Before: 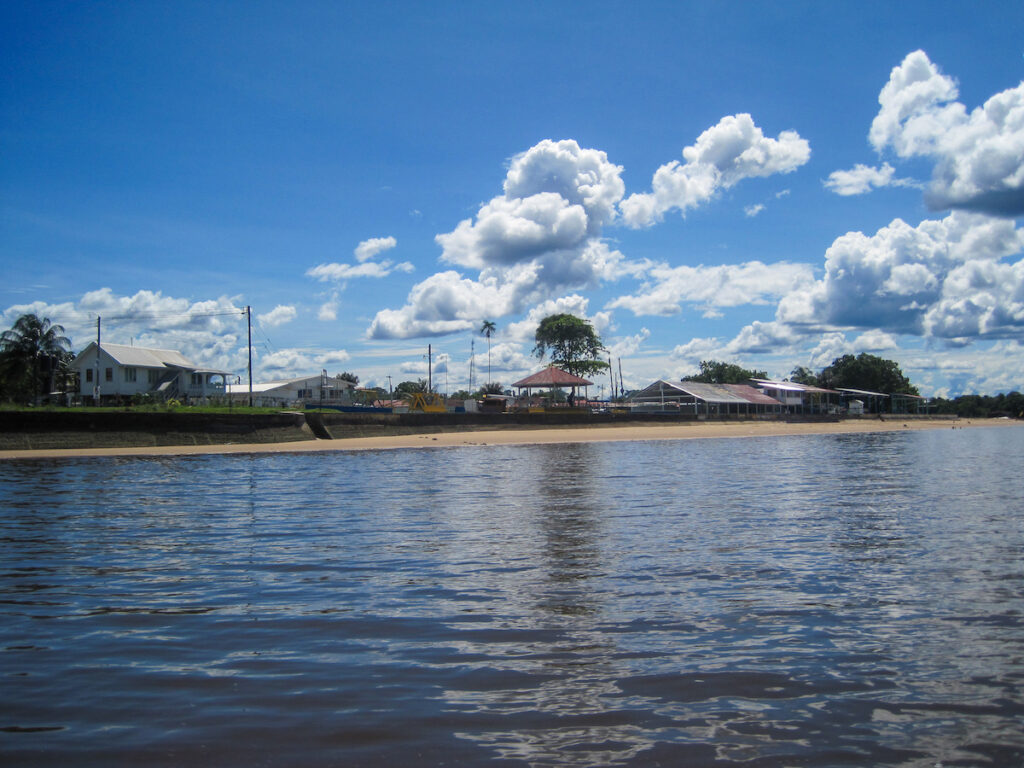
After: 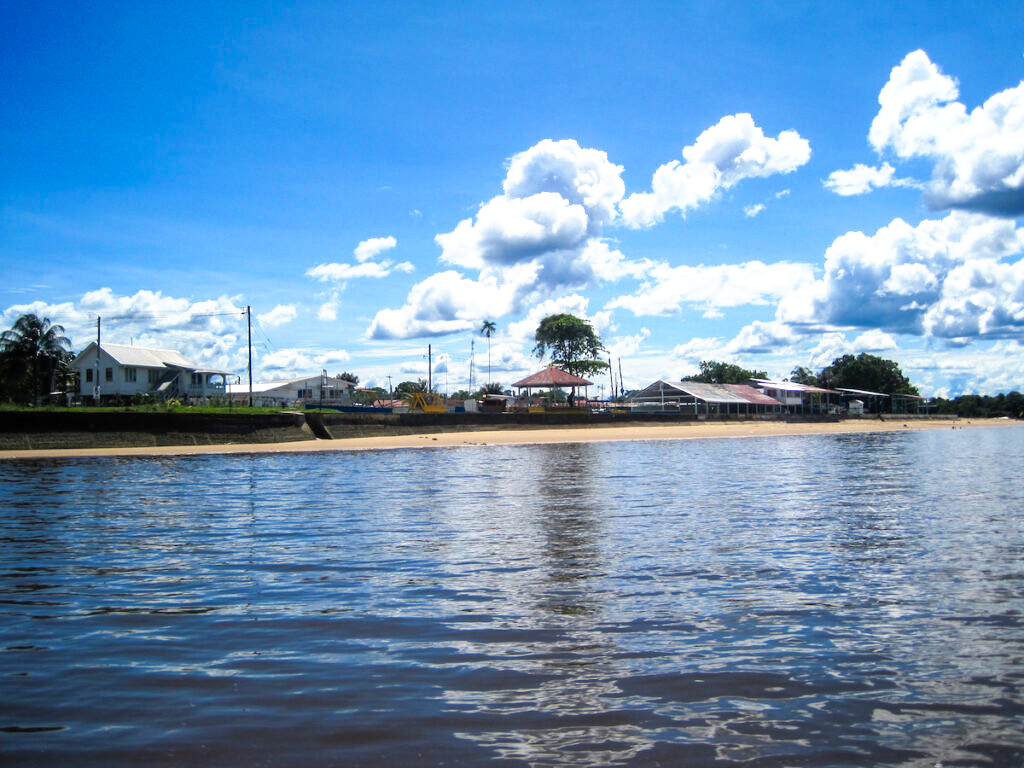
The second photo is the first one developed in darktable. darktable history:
exposure: black level correction 0.001, exposure 0.5 EV, compensate exposure bias true, compensate highlight preservation false
tone curve: curves: ch0 [(0, 0) (0.003, 0.001) (0.011, 0.005) (0.025, 0.011) (0.044, 0.02) (0.069, 0.031) (0.1, 0.045) (0.136, 0.077) (0.177, 0.124) (0.224, 0.181) (0.277, 0.245) (0.335, 0.316) (0.399, 0.393) (0.468, 0.477) (0.543, 0.568) (0.623, 0.666) (0.709, 0.771) (0.801, 0.871) (0.898, 0.965) (1, 1)], preserve colors none
